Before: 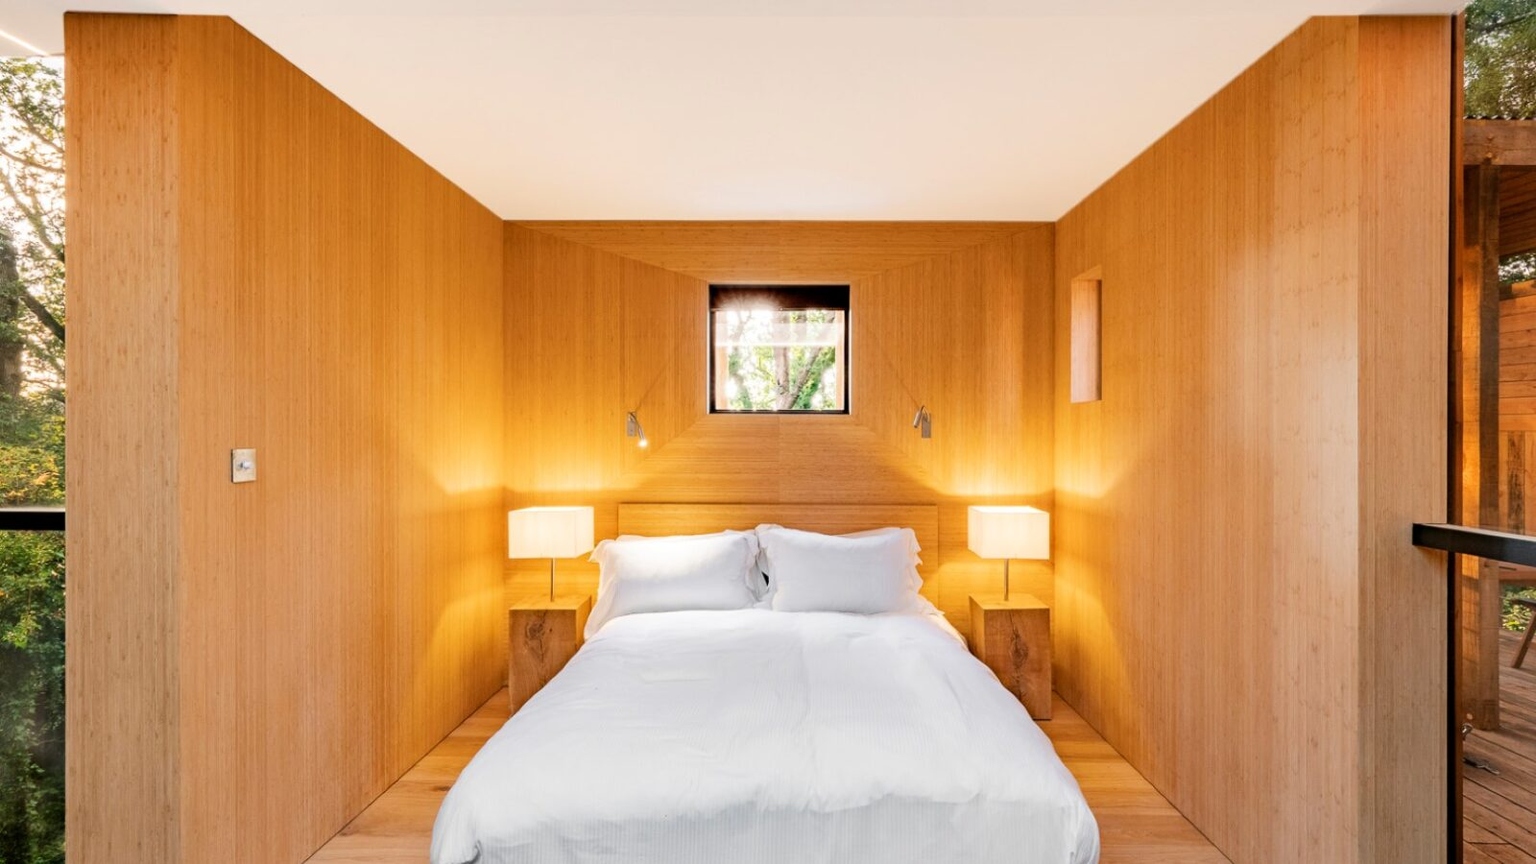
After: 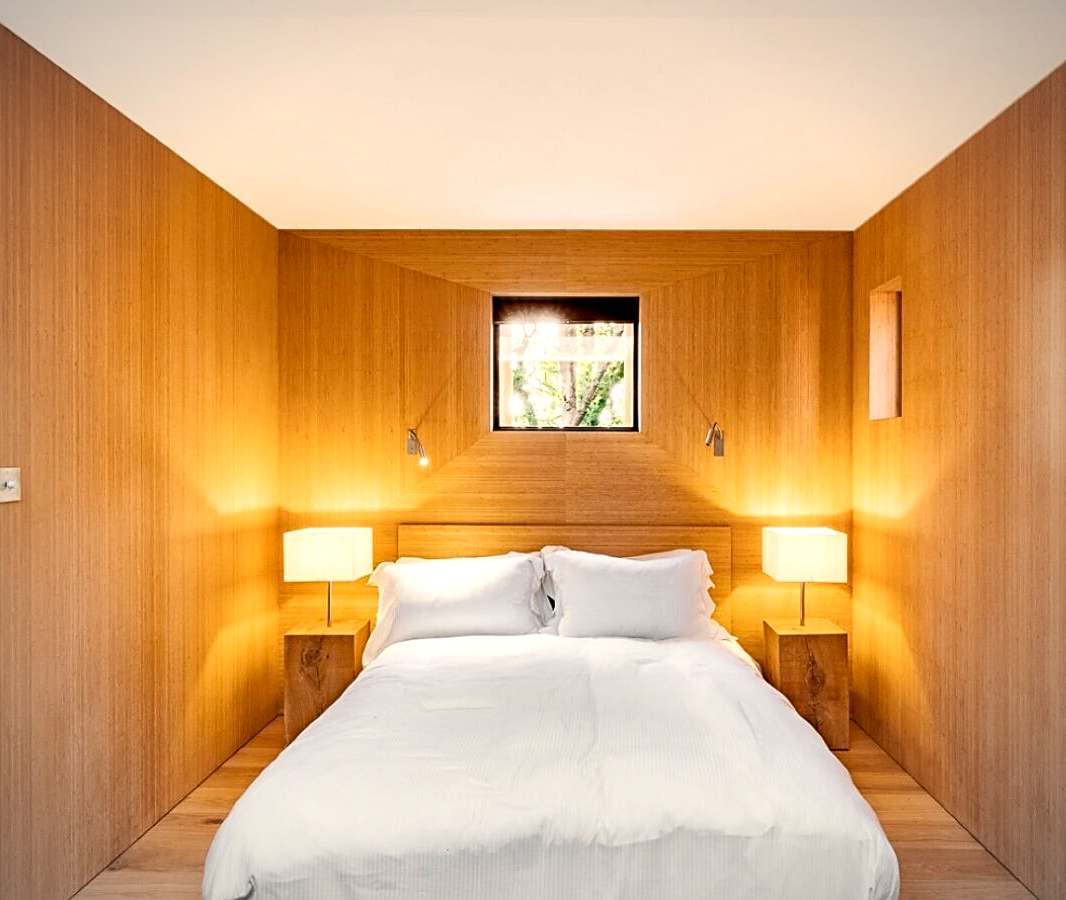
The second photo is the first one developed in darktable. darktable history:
vignetting: fall-off radius 60.92%
sharpen: on, module defaults
contrast brightness saturation: contrast 0.1, brightness 0.02, saturation 0.02
crop: left 15.419%, right 17.914%
local contrast: mode bilateral grid, contrast 20, coarseness 100, detail 150%, midtone range 0.2
exposure: black level correction 0.001, compensate highlight preservation false
color calibration: x 0.334, y 0.349, temperature 5426 K
